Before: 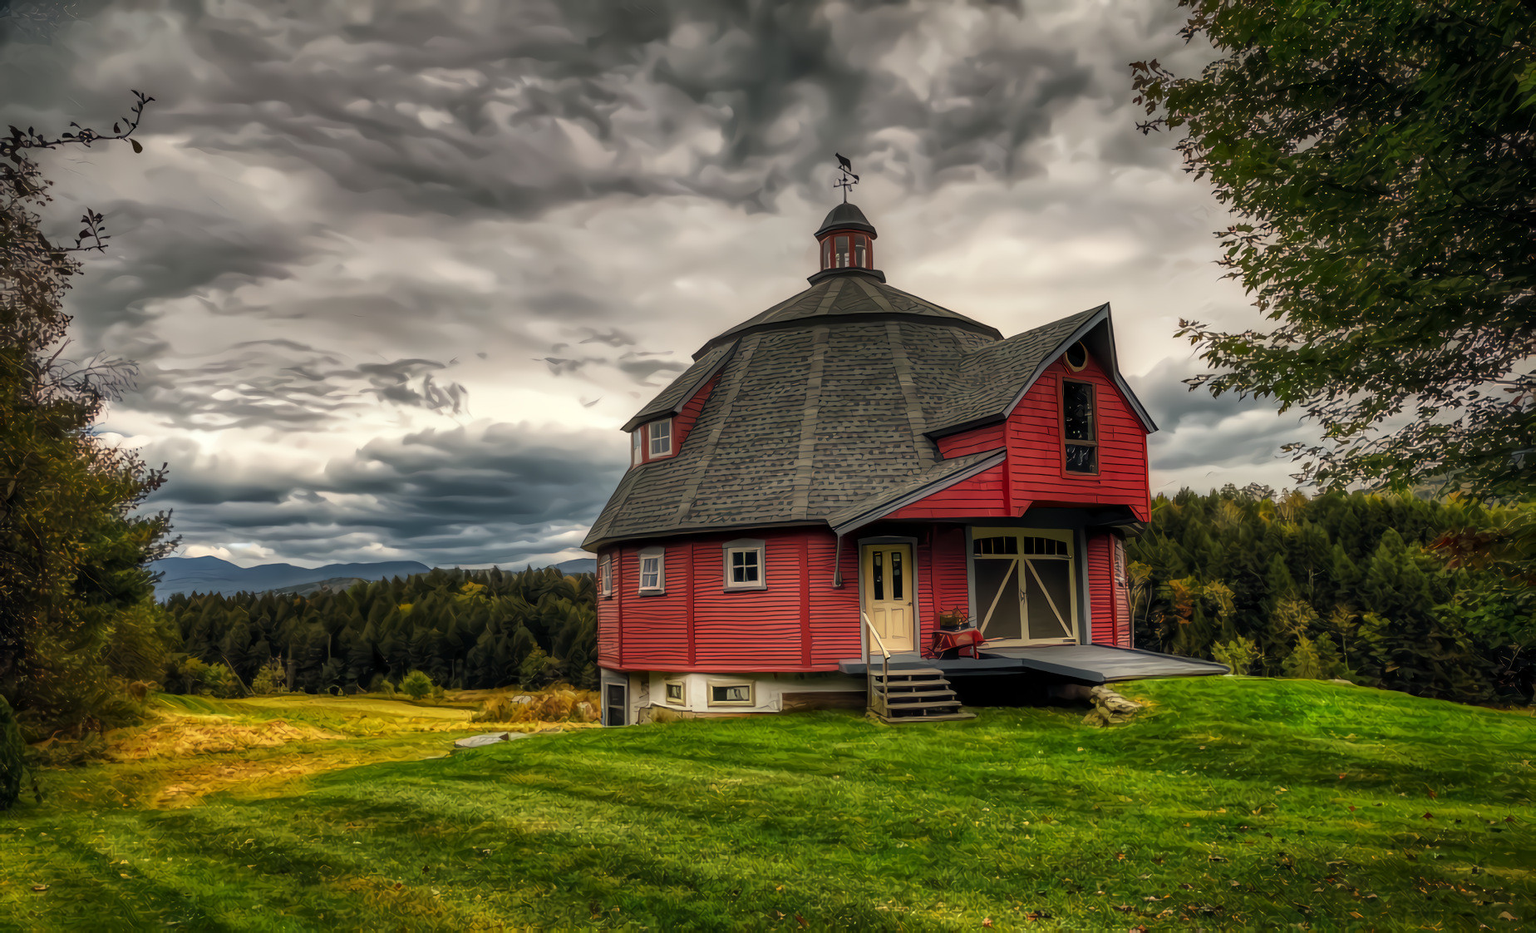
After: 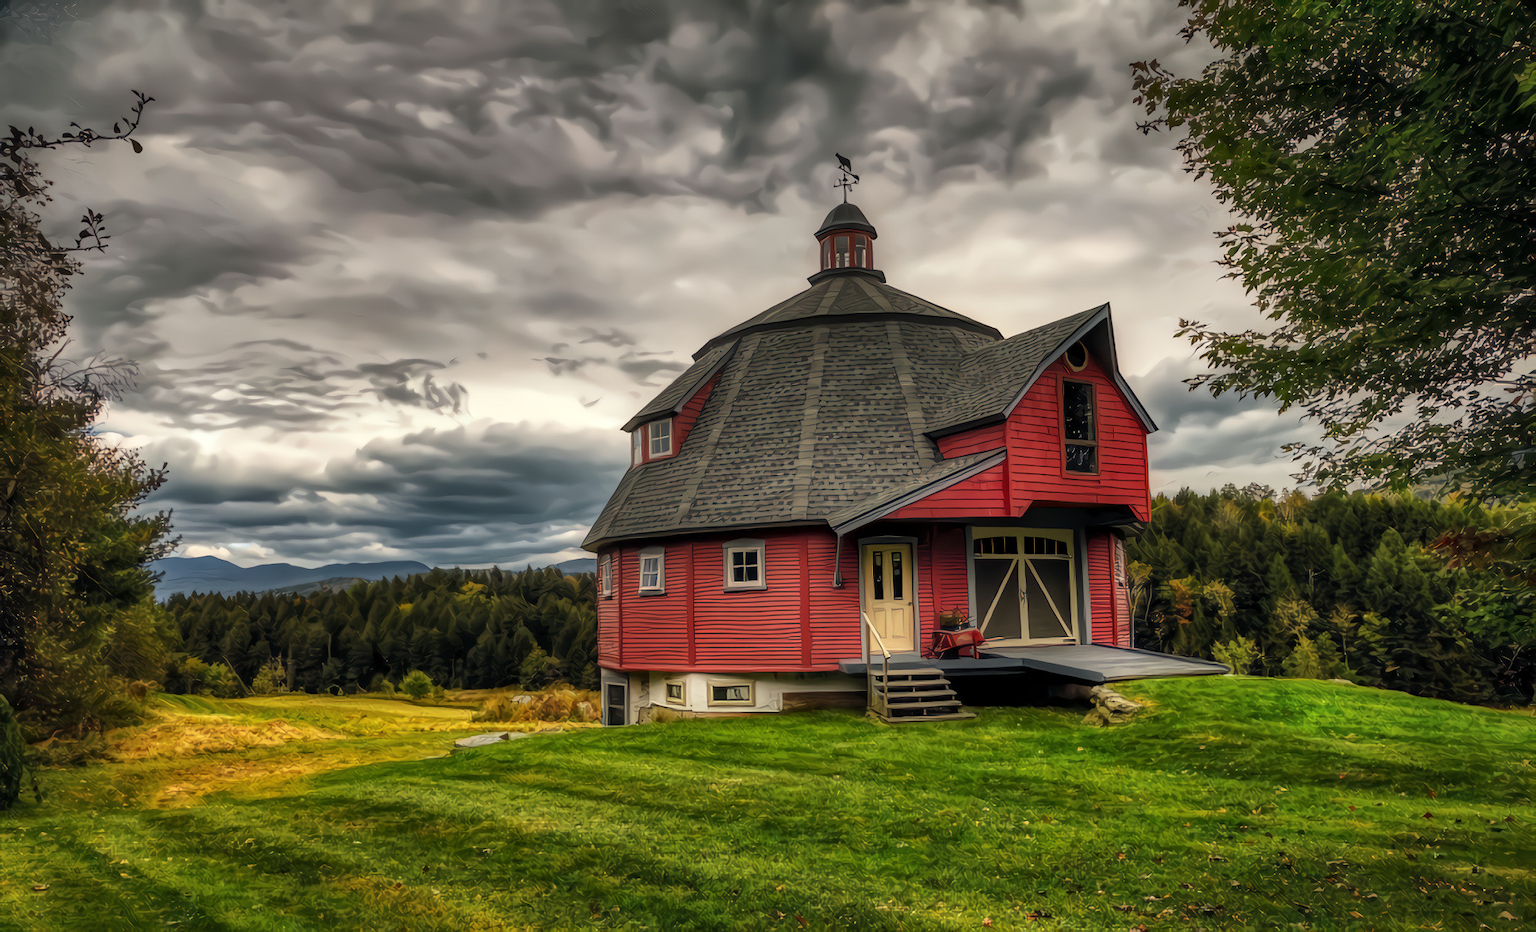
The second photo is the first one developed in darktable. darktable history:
shadows and highlights: shadows 36.85, highlights -26.94, soften with gaussian
